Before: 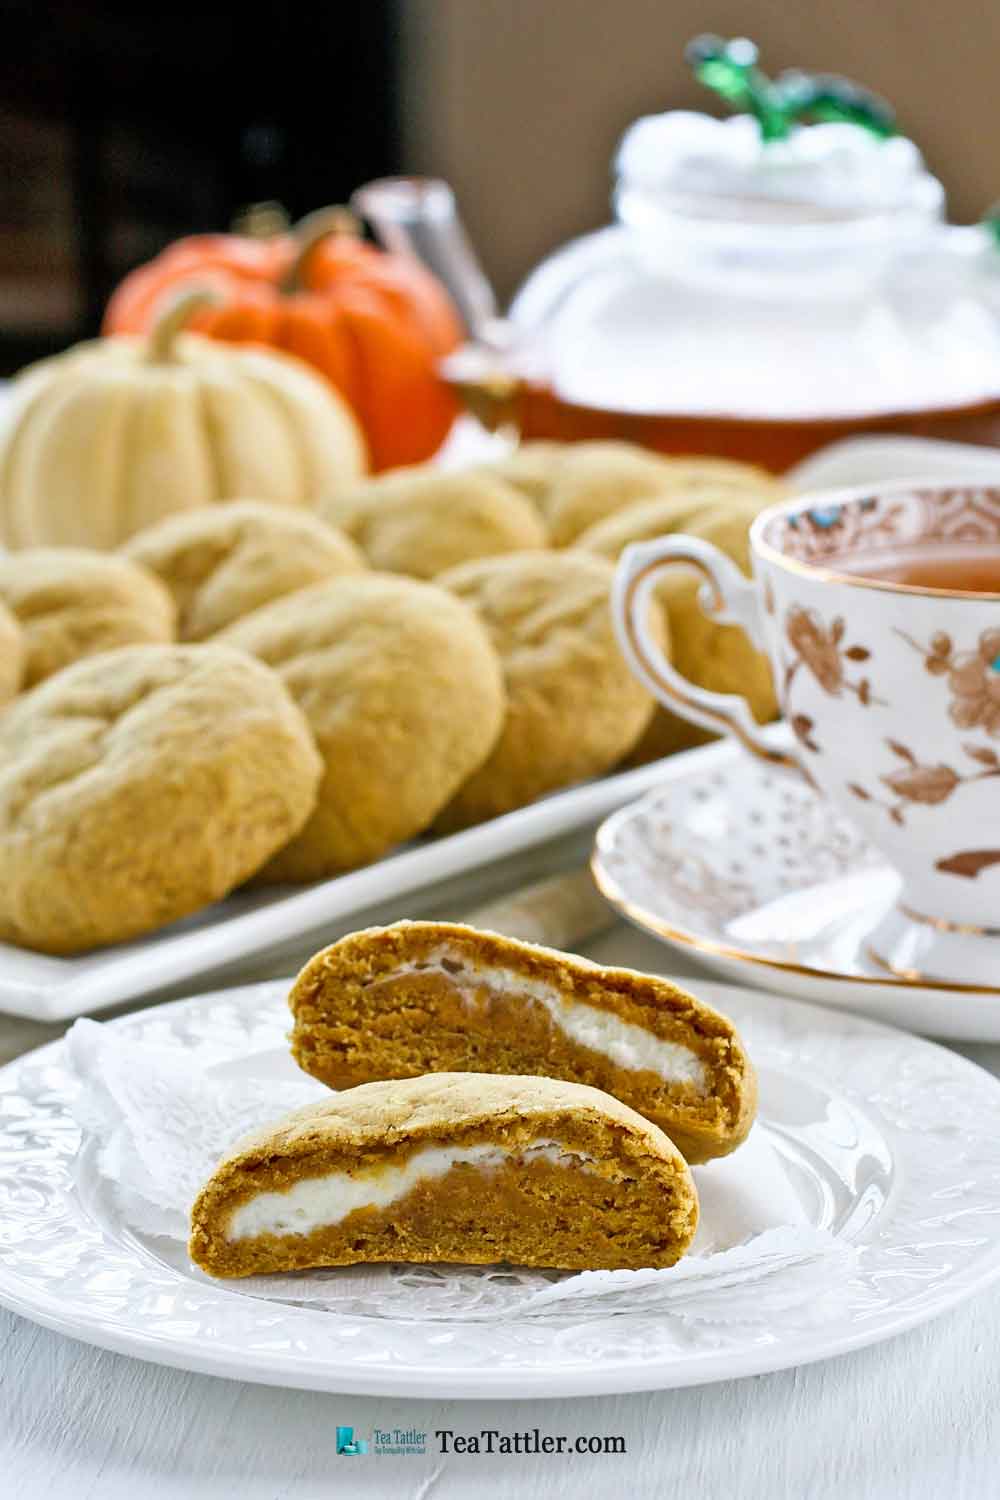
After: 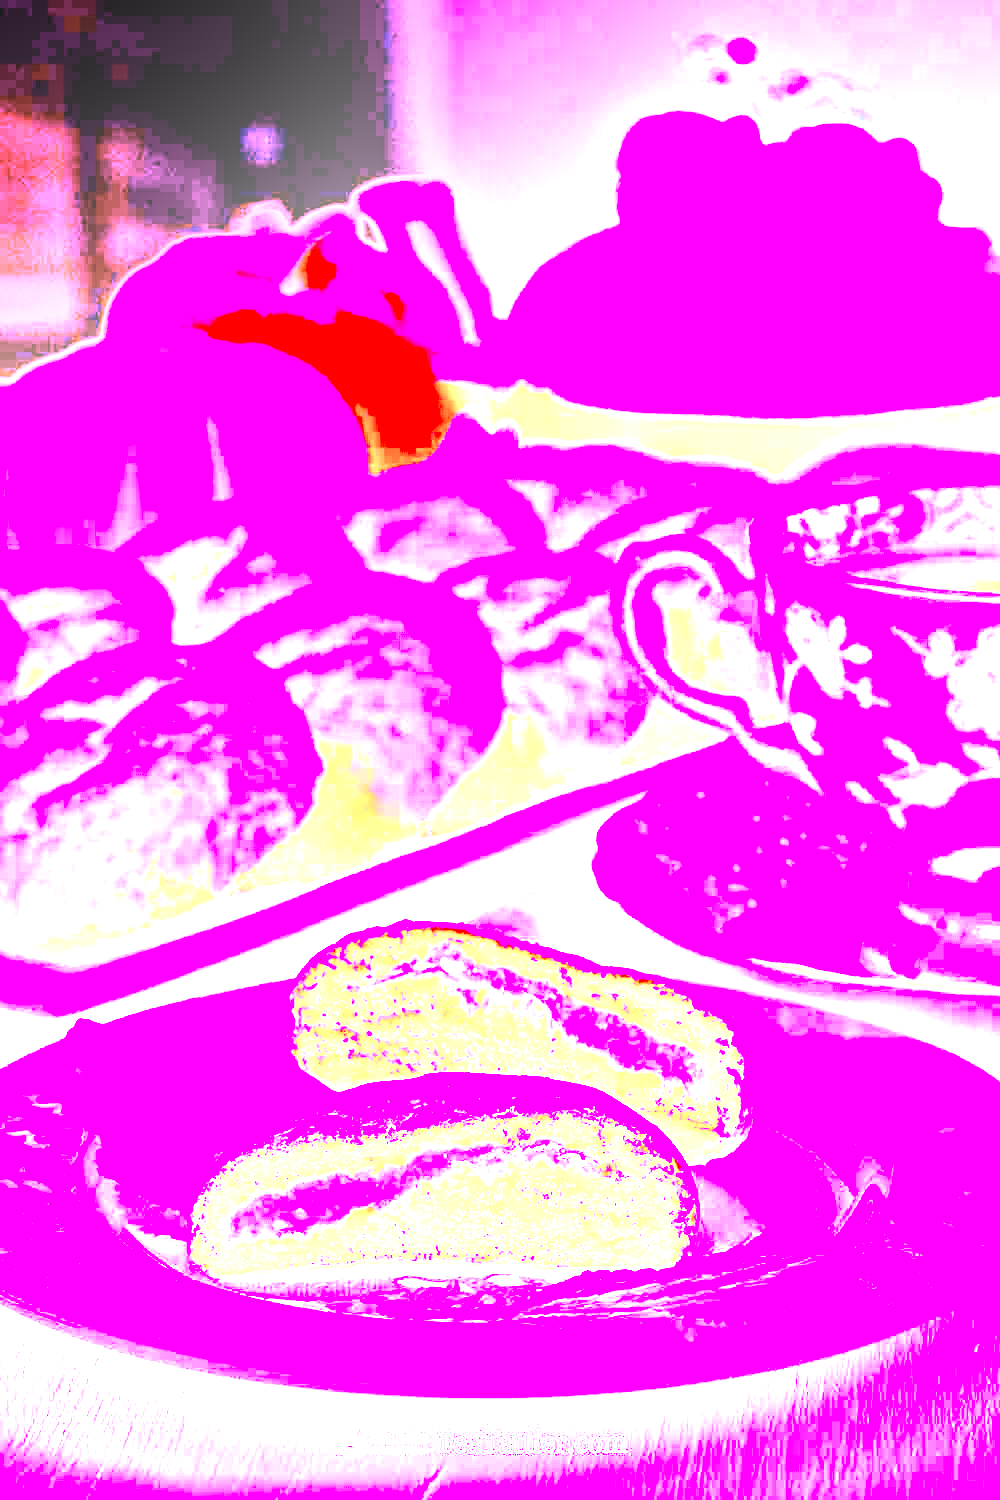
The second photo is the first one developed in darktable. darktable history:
white balance: red 8, blue 8
local contrast: on, module defaults
